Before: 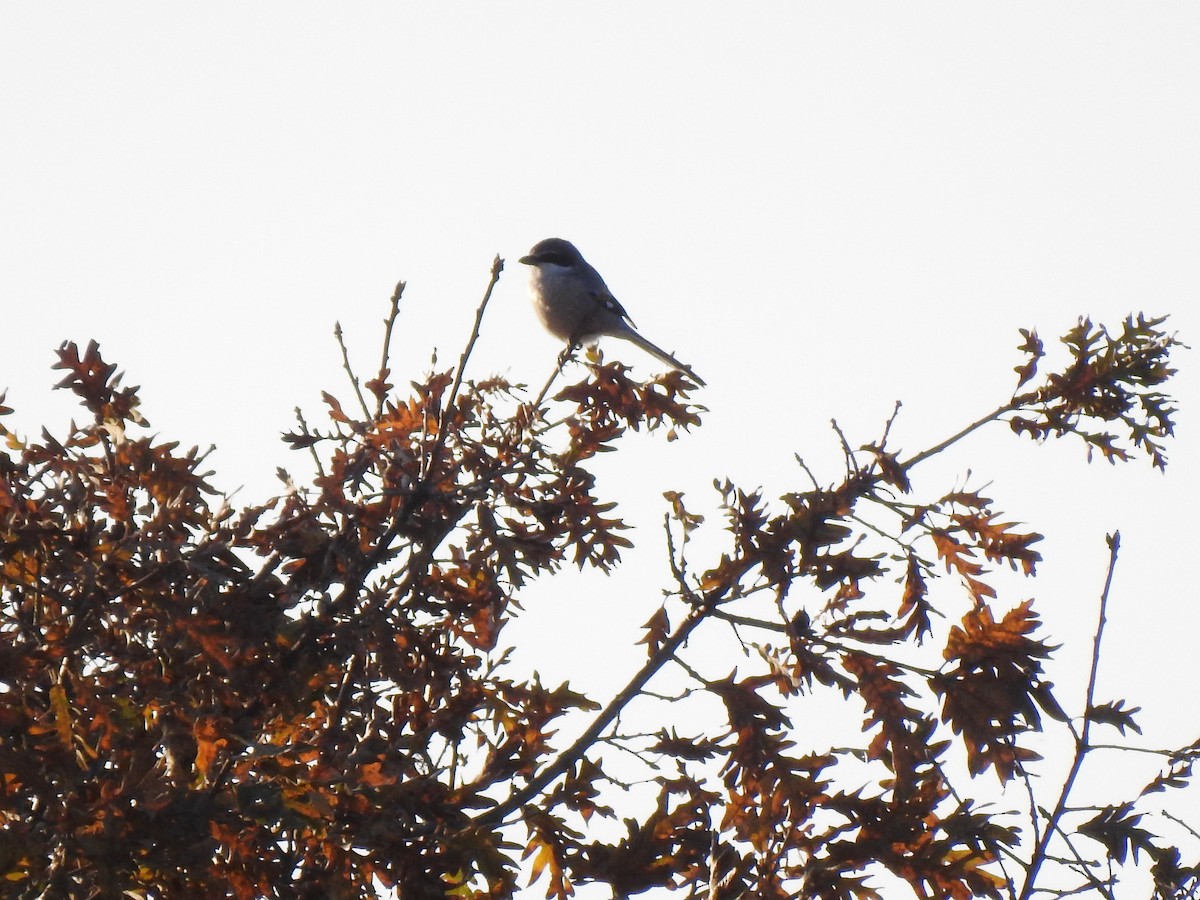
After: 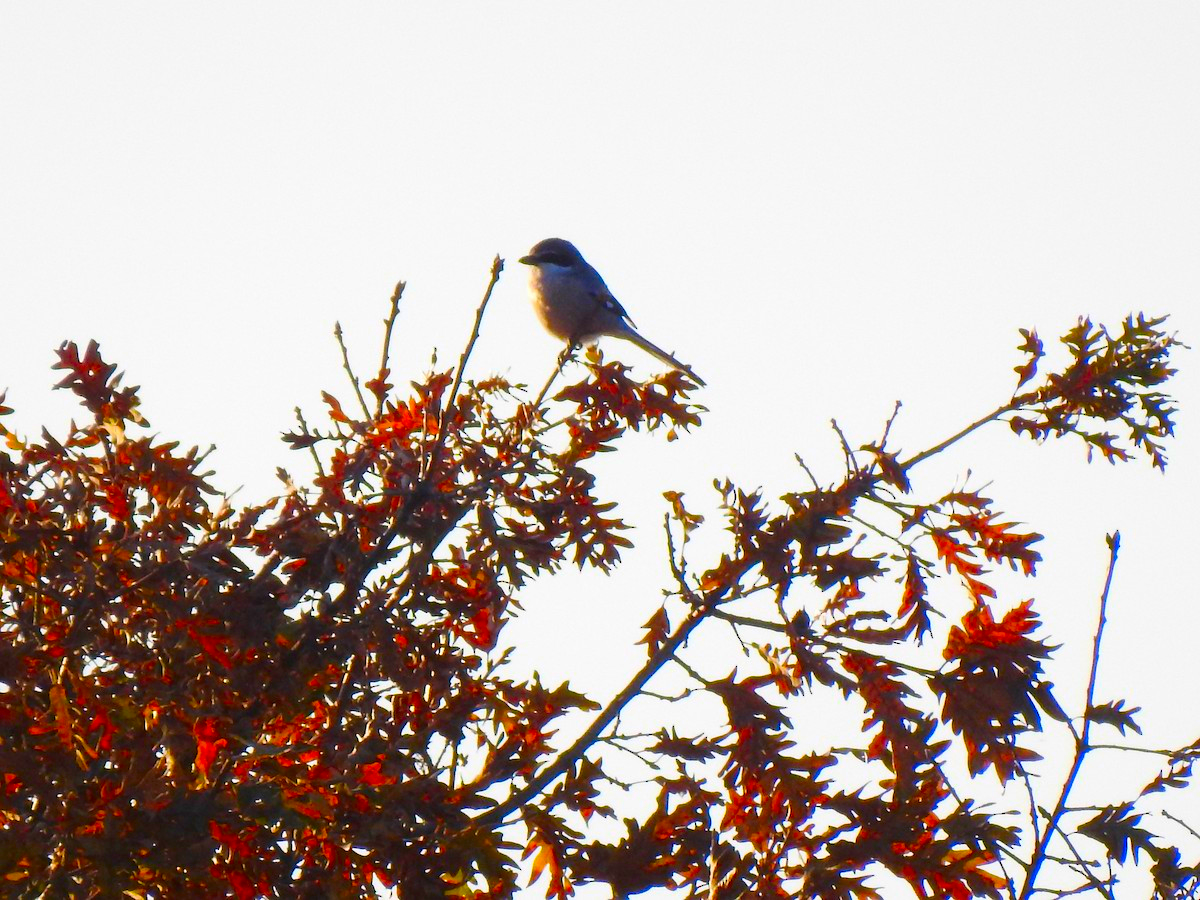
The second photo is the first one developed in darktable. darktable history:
color balance rgb: perceptual saturation grading › global saturation 30%, global vibrance 20%
color correction: saturation 1.8
